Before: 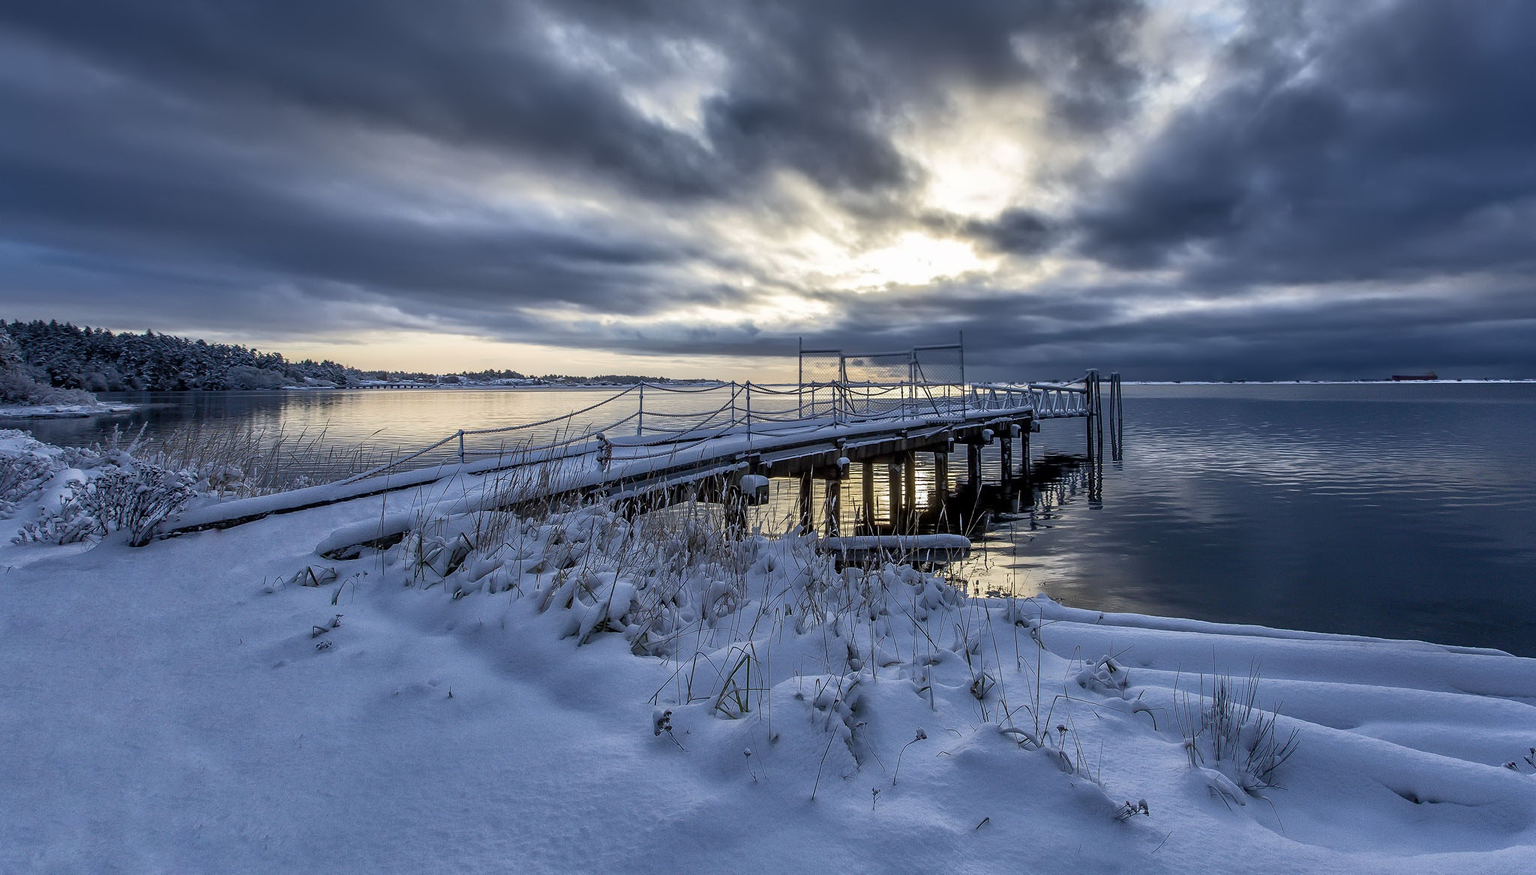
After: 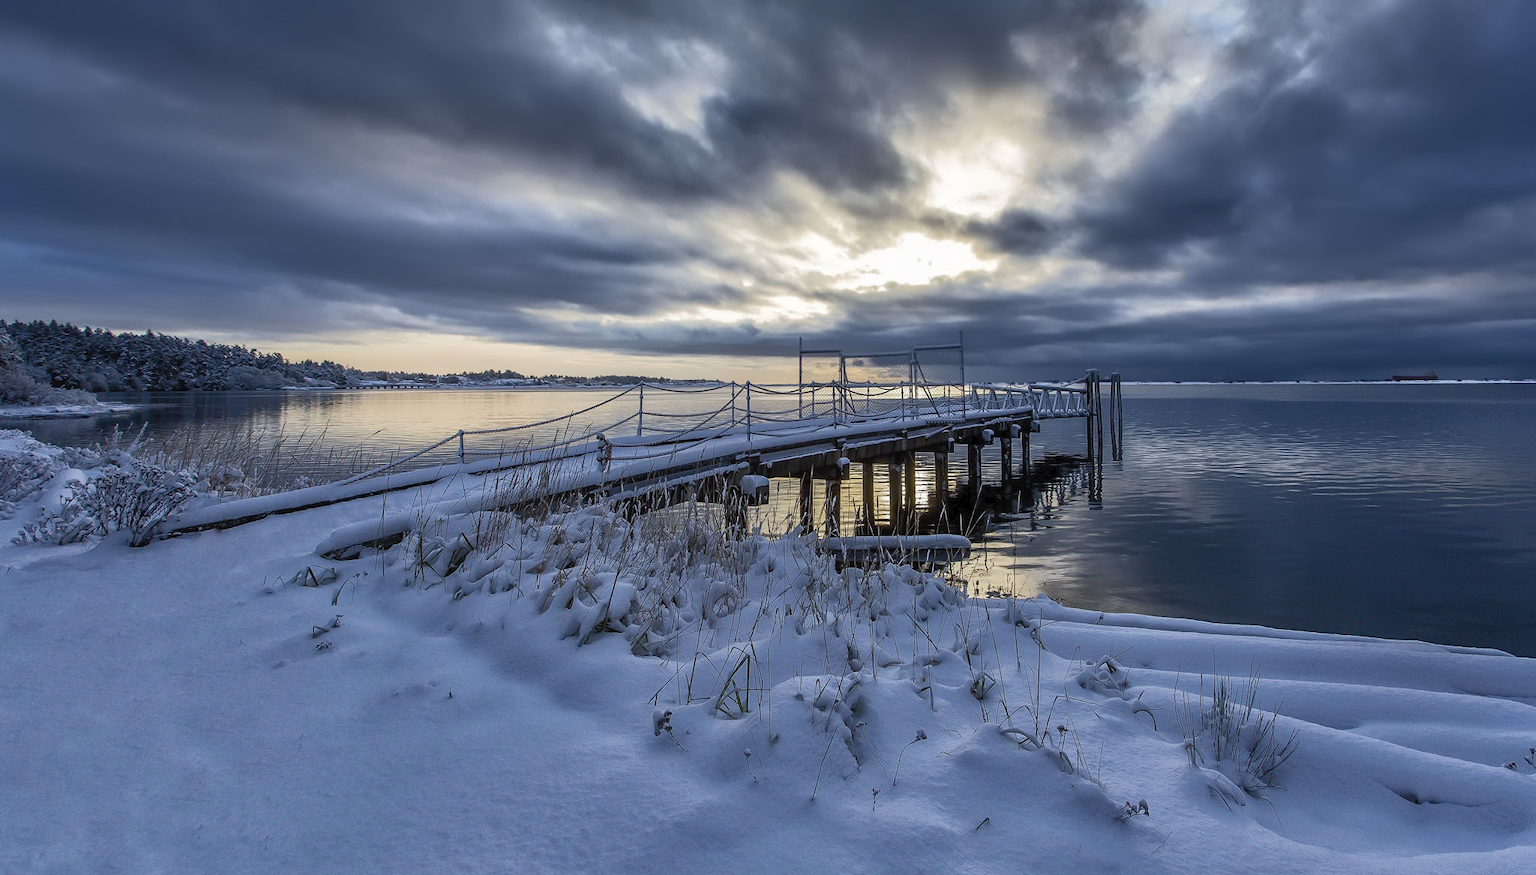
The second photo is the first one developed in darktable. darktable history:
tone curve: curves: ch0 [(0, 0) (0.003, 0.032) (0.011, 0.04) (0.025, 0.058) (0.044, 0.084) (0.069, 0.107) (0.1, 0.13) (0.136, 0.158) (0.177, 0.193) (0.224, 0.236) (0.277, 0.283) (0.335, 0.335) (0.399, 0.399) (0.468, 0.467) (0.543, 0.533) (0.623, 0.612) (0.709, 0.698) (0.801, 0.776) (0.898, 0.848) (1, 1)], color space Lab, independent channels, preserve colors none
